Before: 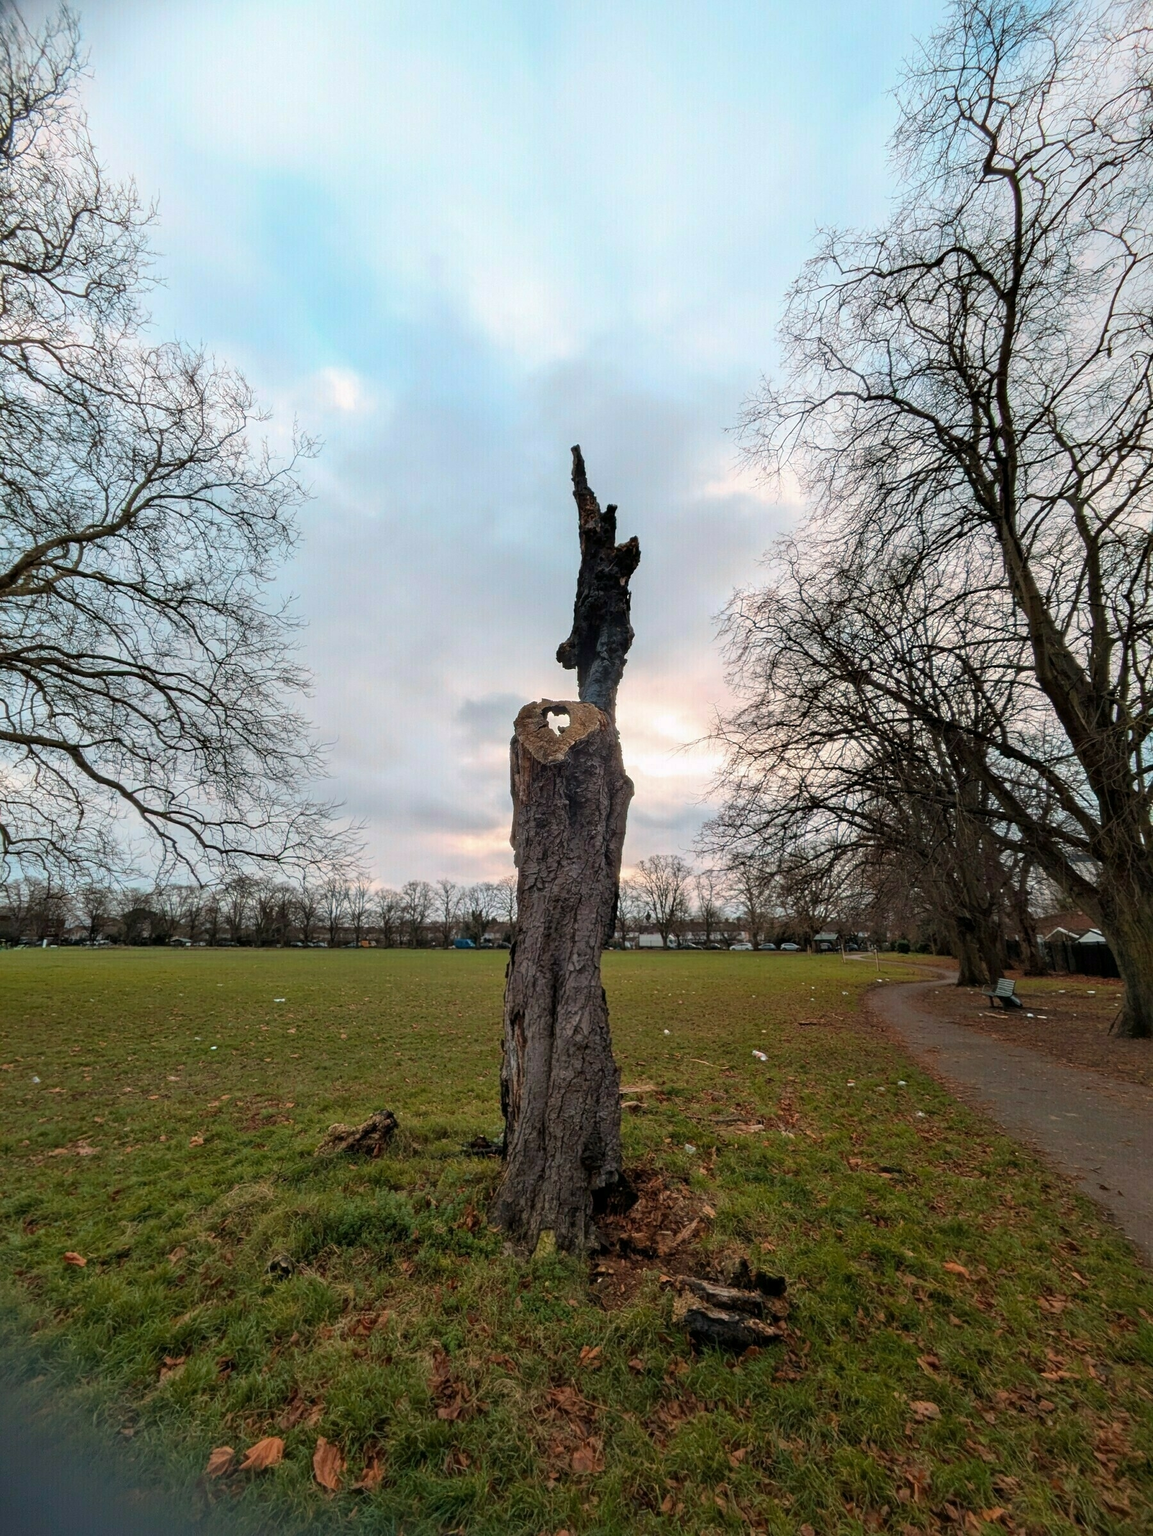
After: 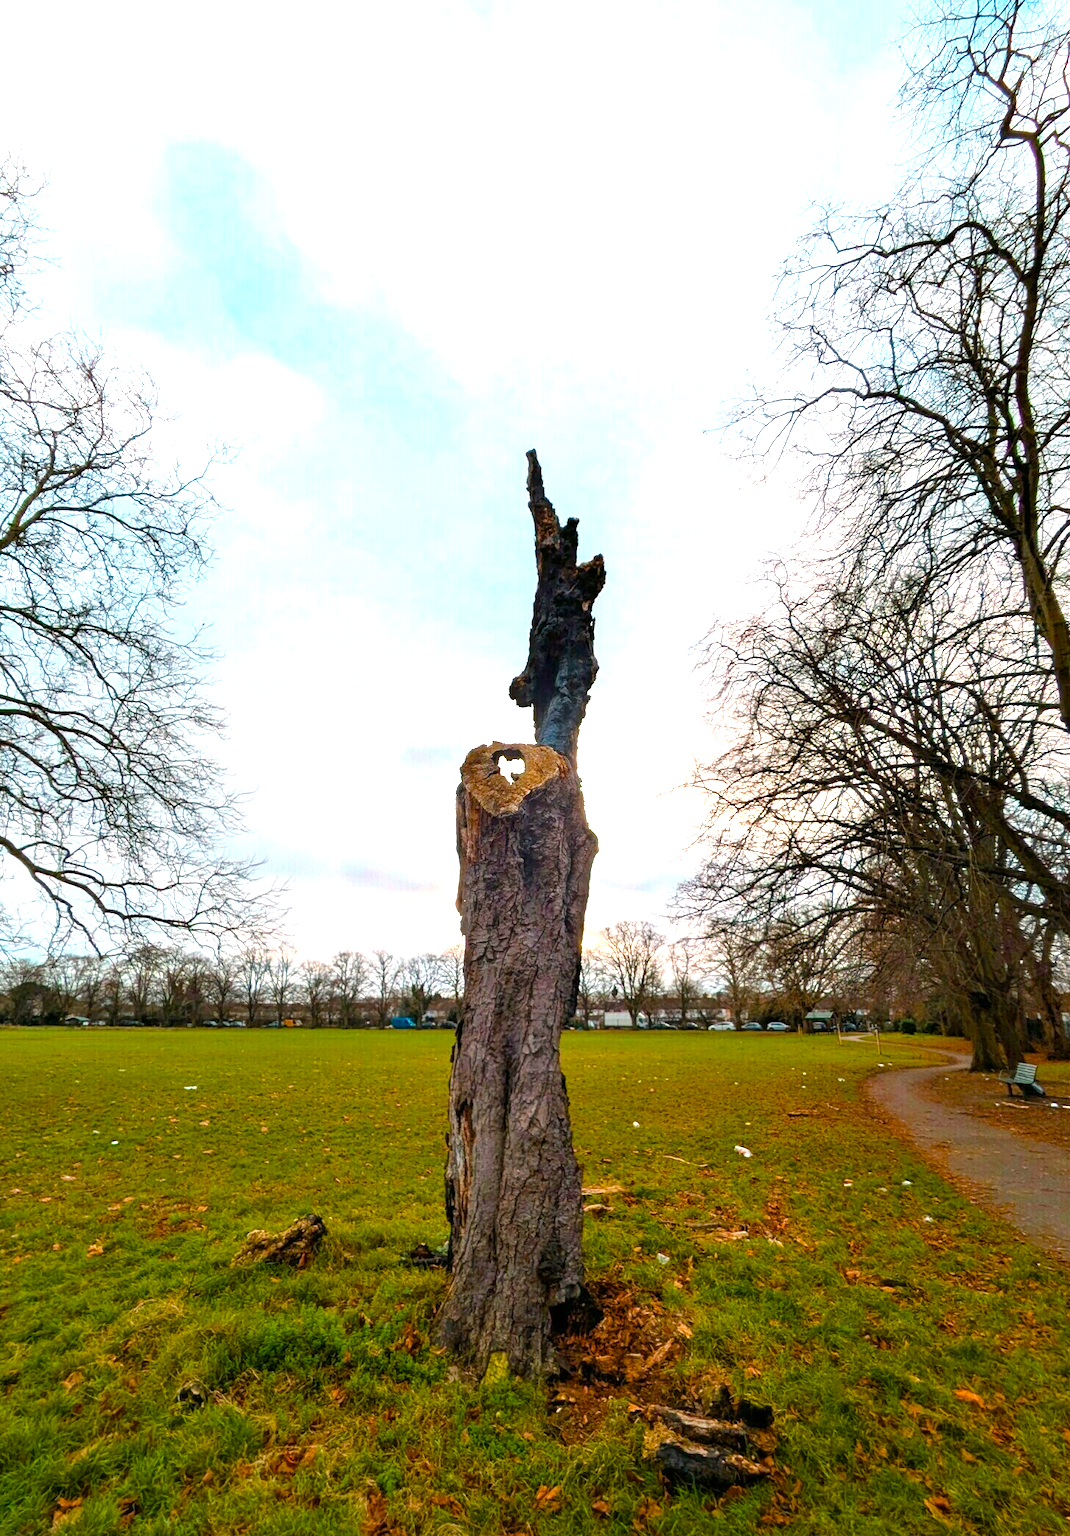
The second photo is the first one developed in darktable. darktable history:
exposure: black level correction 0, exposure 0.499 EV, compensate exposure bias true, compensate highlight preservation false
crop: left 9.933%, top 3.571%, right 9.291%, bottom 9.481%
color balance rgb: linear chroma grading › shadows 9.958%, linear chroma grading › highlights 10.383%, linear chroma grading › global chroma 14.462%, linear chroma grading › mid-tones 14.566%, perceptual saturation grading › global saturation 20%, perceptual saturation grading › highlights -14.094%, perceptual saturation grading › shadows 49.602%, perceptual brilliance grading › global brilliance 12.643%
